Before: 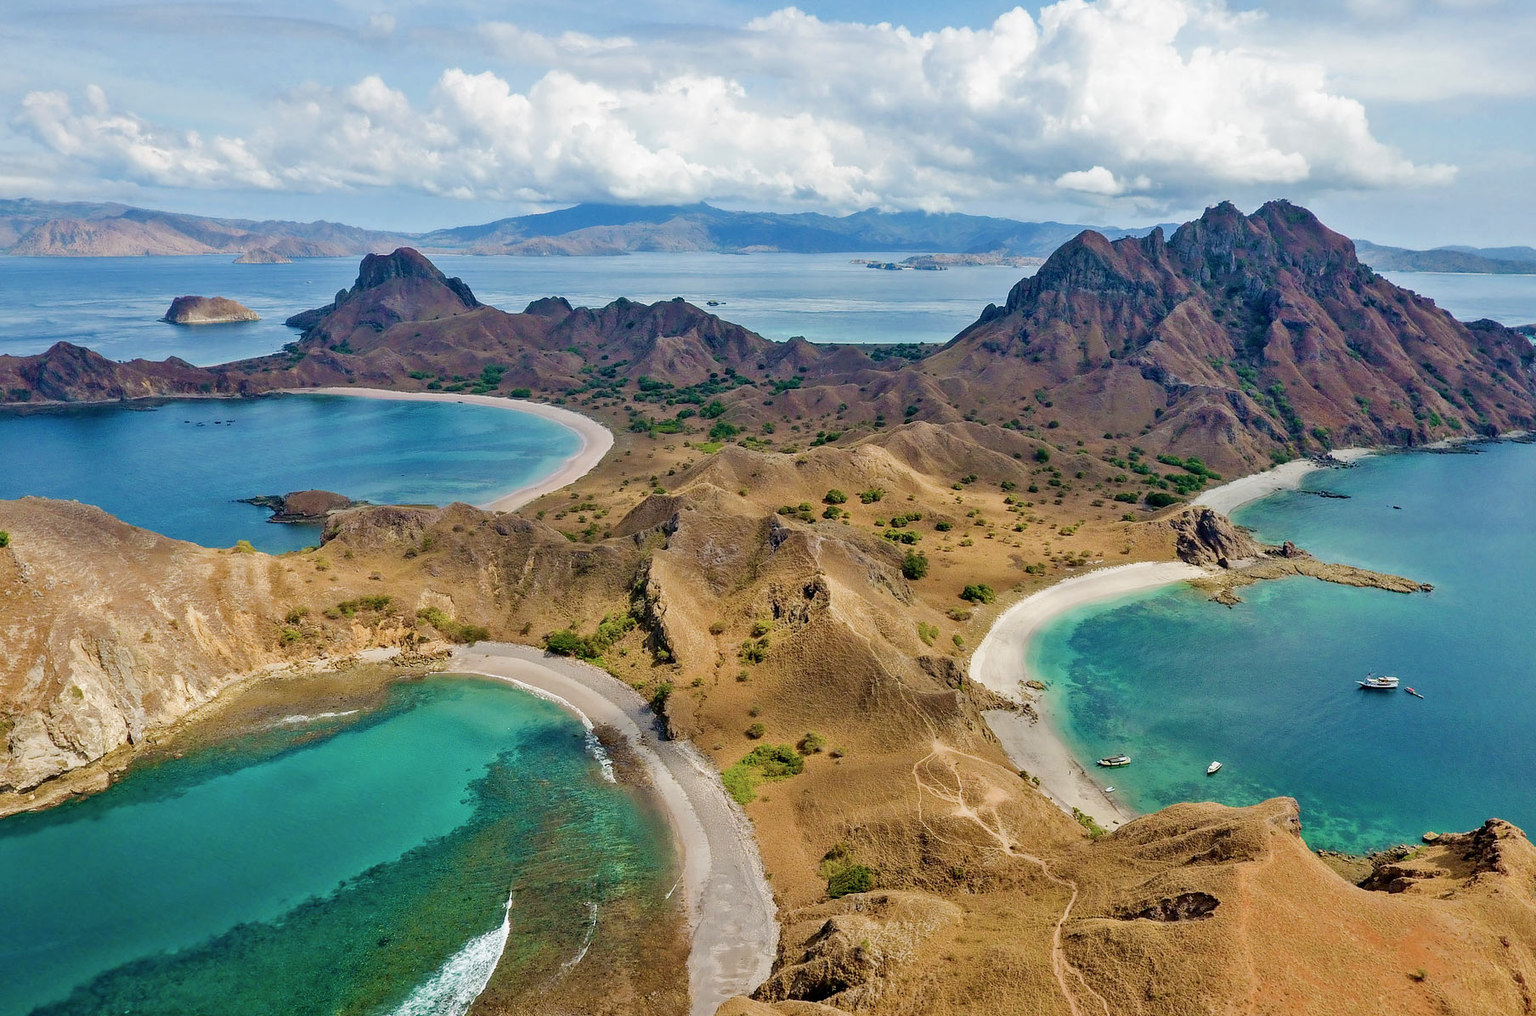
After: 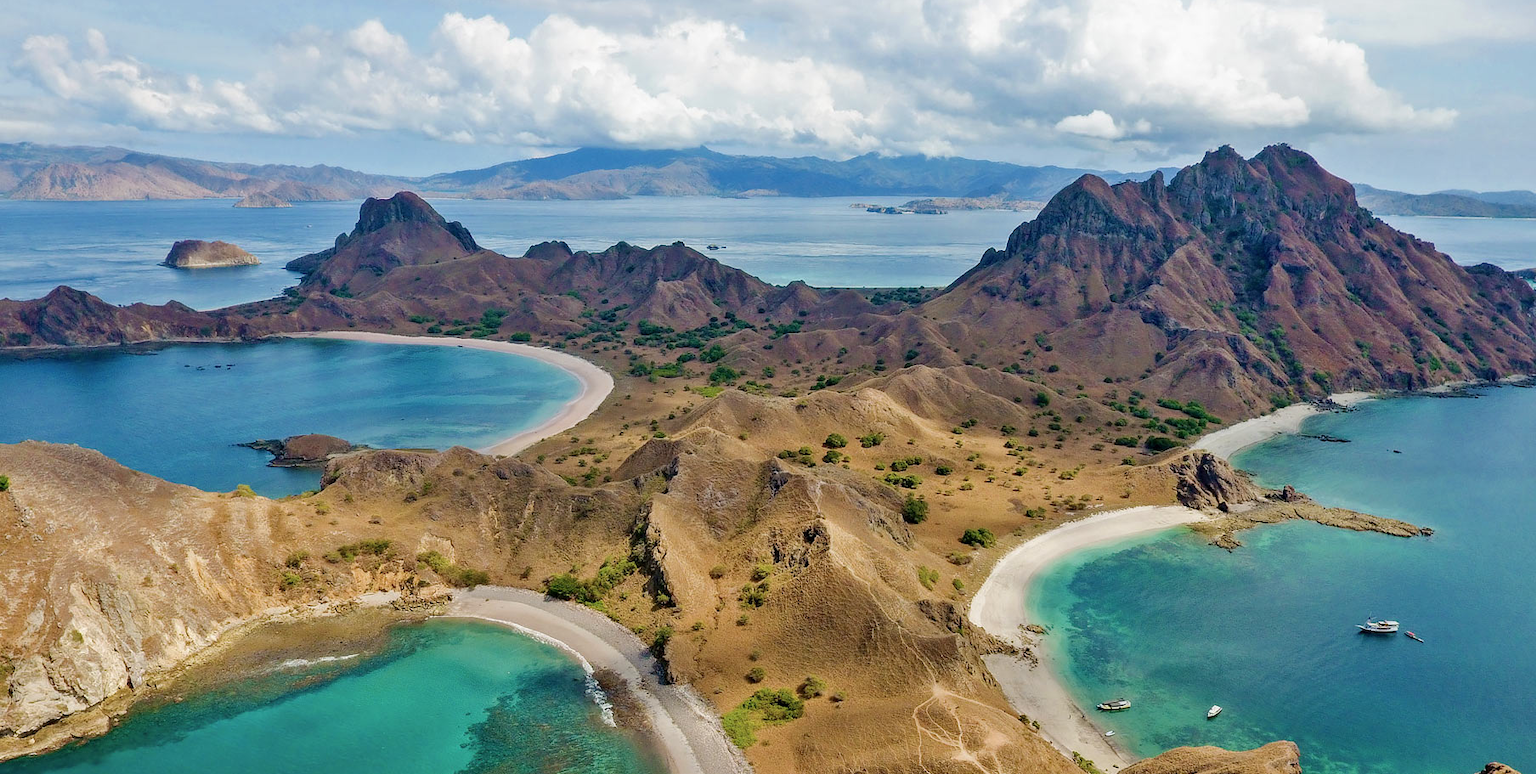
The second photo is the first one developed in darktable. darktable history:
crop: top 5.573%, bottom 18.147%
